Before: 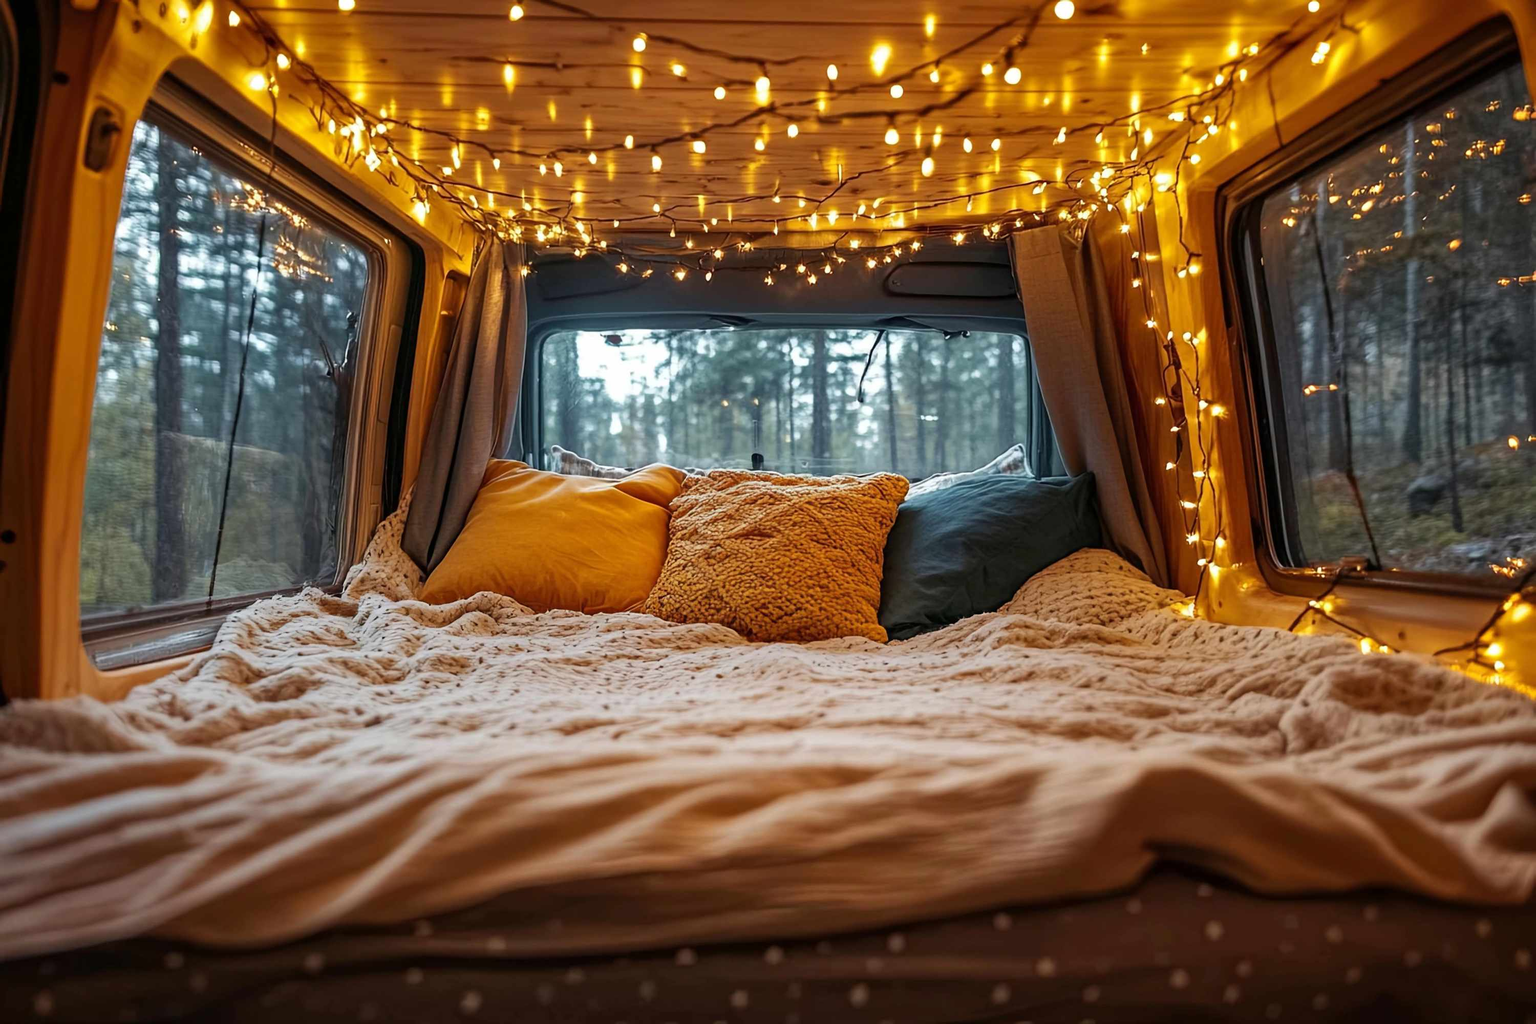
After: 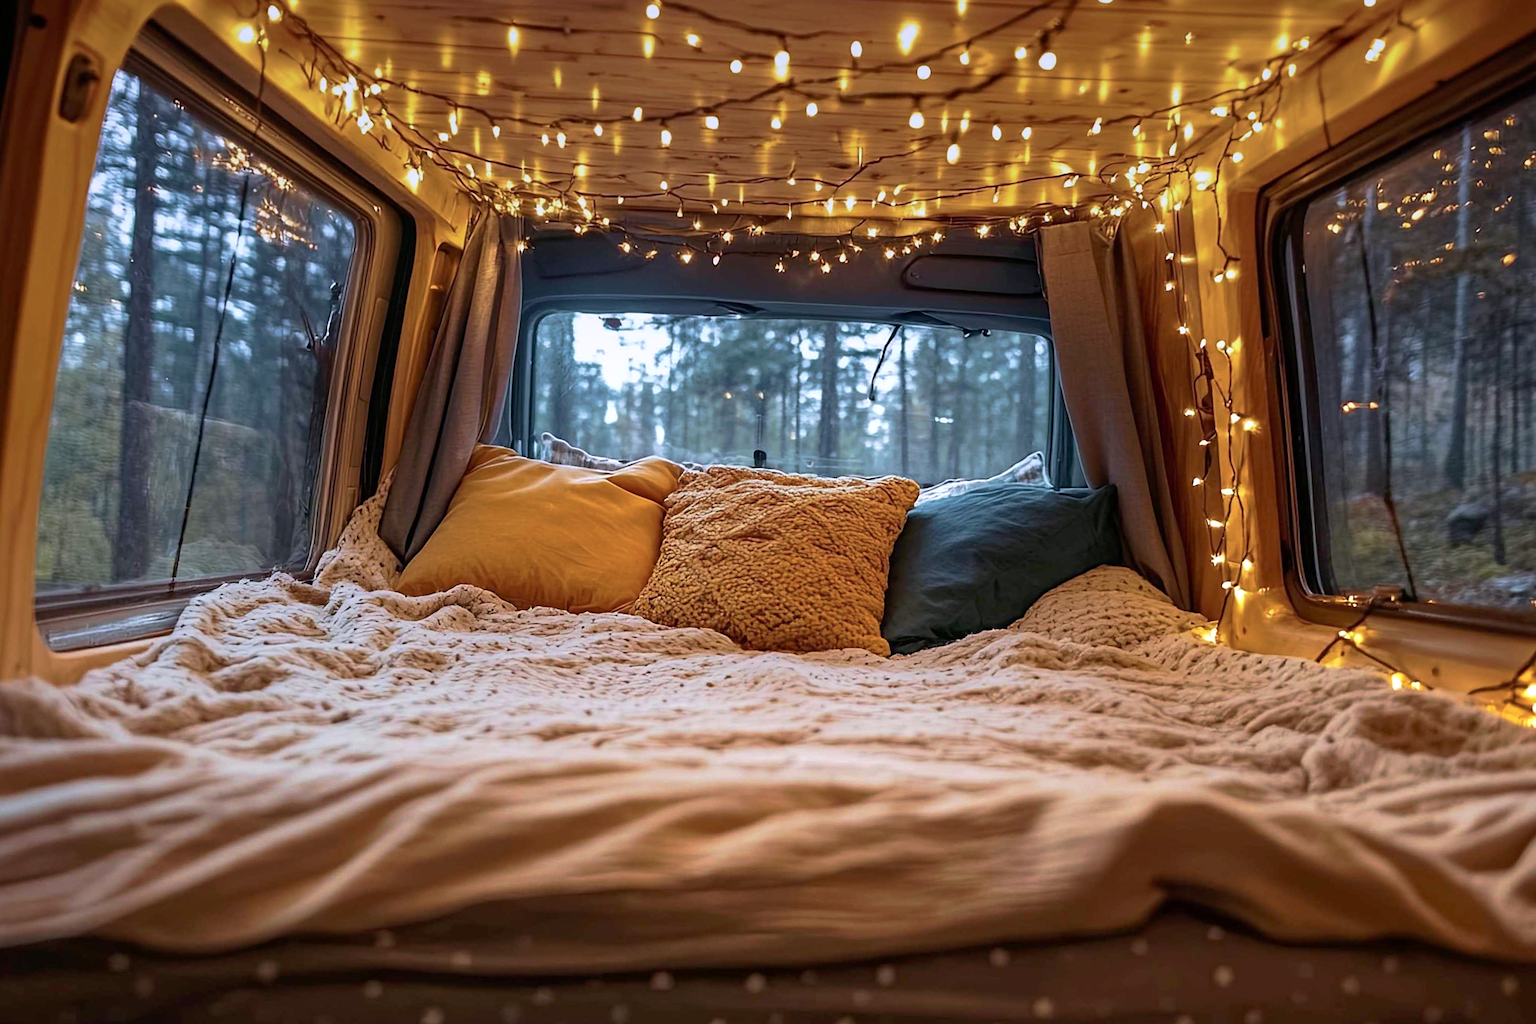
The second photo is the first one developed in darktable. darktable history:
crop and rotate: angle -2.38°
graduated density: hue 238.83°, saturation 50%
tone equalizer: -8 EV -0.417 EV, -7 EV -0.389 EV, -6 EV -0.333 EV, -5 EV -0.222 EV, -3 EV 0.222 EV, -2 EV 0.333 EV, -1 EV 0.389 EV, +0 EV 0.417 EV, edges refinement/feathering 500, mask exposure compensation -1.57 EV, preserve details no
tone curve: curves: ch0 [(0, 0) (0.003, 0.005) (0.011, 0.016) (0.025, 0.036) (0.044, 0.071) (0.069, 0.112) (0.1, 0.149) (0.136, 0.187) (0.177, 0.228) (0.224, 0.272) (0.277, 0.32) (0.335, 0.374) (0.399, 0.429) (0.468, 0.479) (0.543, 0.538) (0.623, 0.609) (0.709, 0.697) (0.801, 0.789) (0.898, 0.876) (1, 1)], preserve colors none
exposure: exposure 0.078 EV, compensate highlight preservation false
sharpen: amount 0.2
velvia: on, module defaults
